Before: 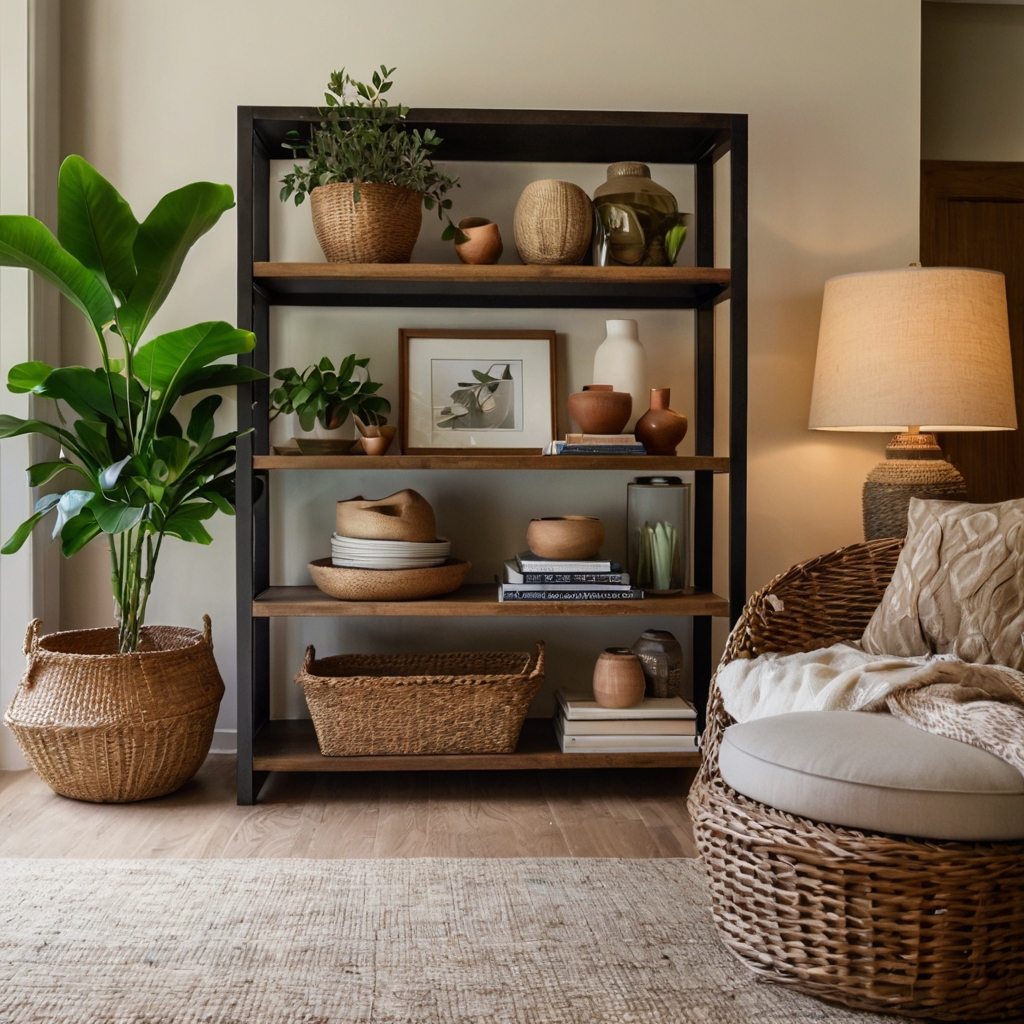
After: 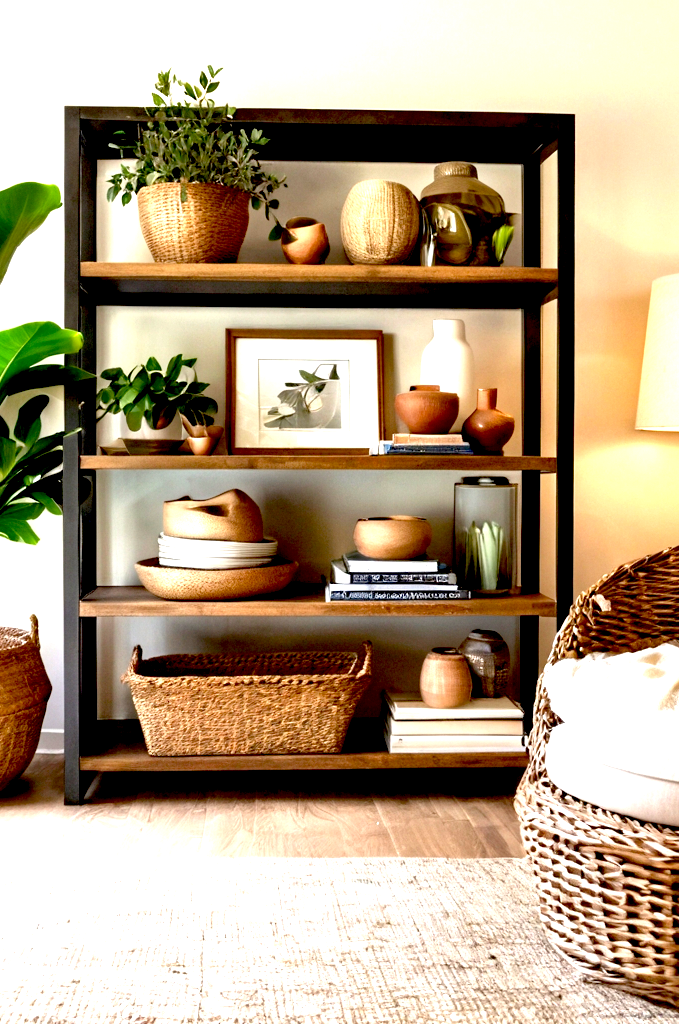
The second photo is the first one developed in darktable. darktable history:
crop: left 16.901%, right 16.735%
exposure: black level correction 0.014, exposure 1.79 EV, compensate highlight preservation false
